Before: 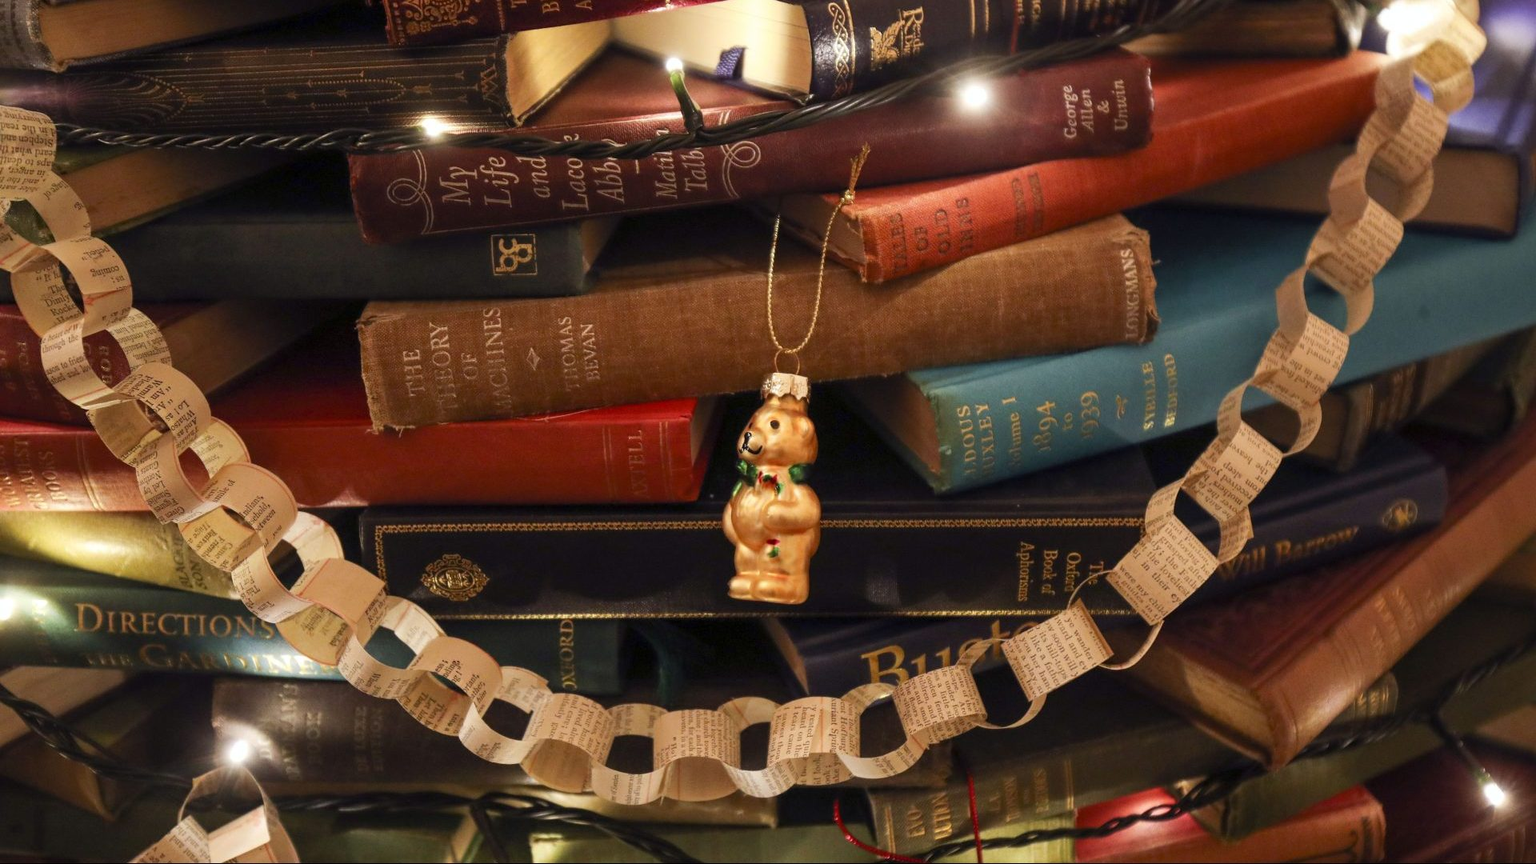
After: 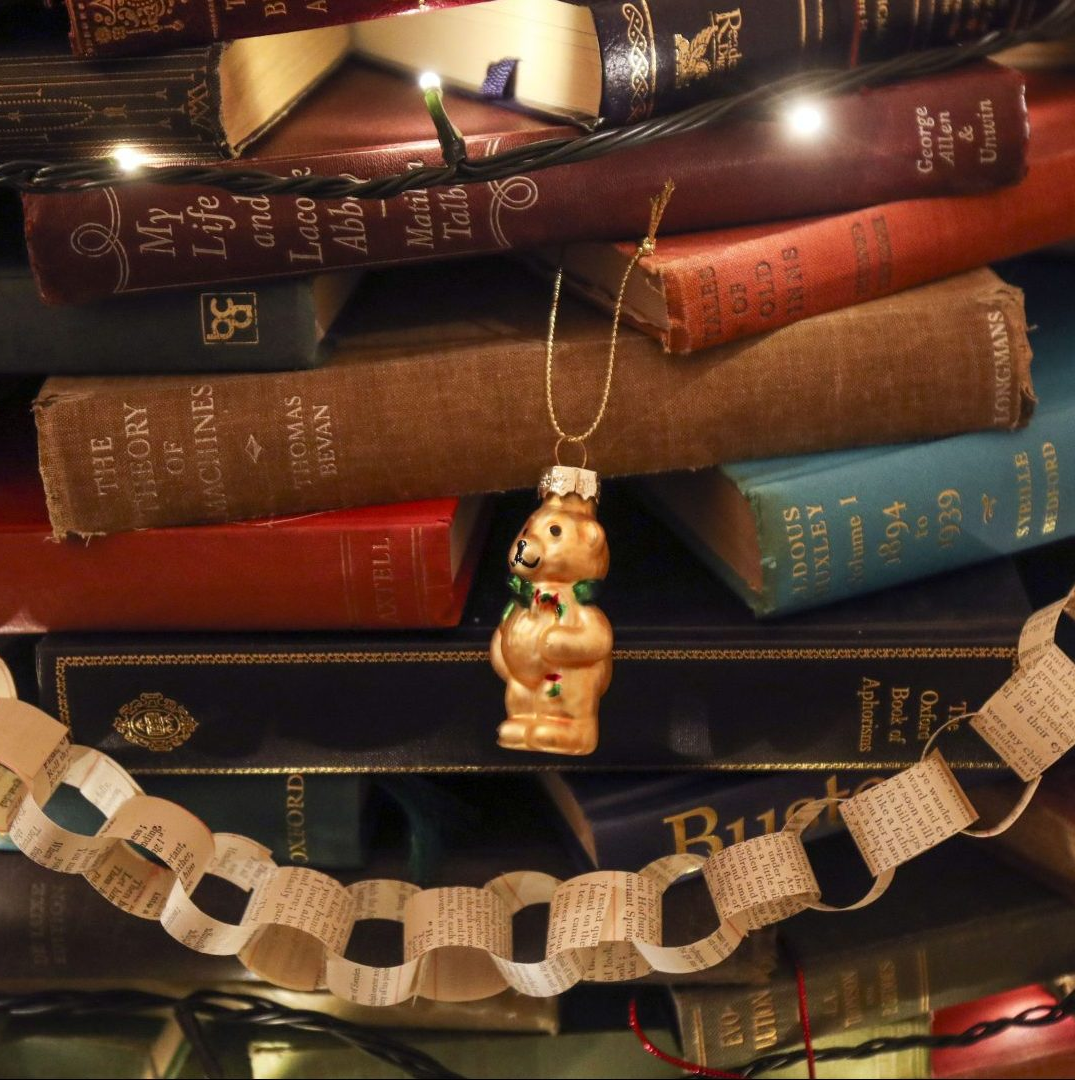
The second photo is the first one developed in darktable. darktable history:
crop: left 21.531%, right 22.465%
